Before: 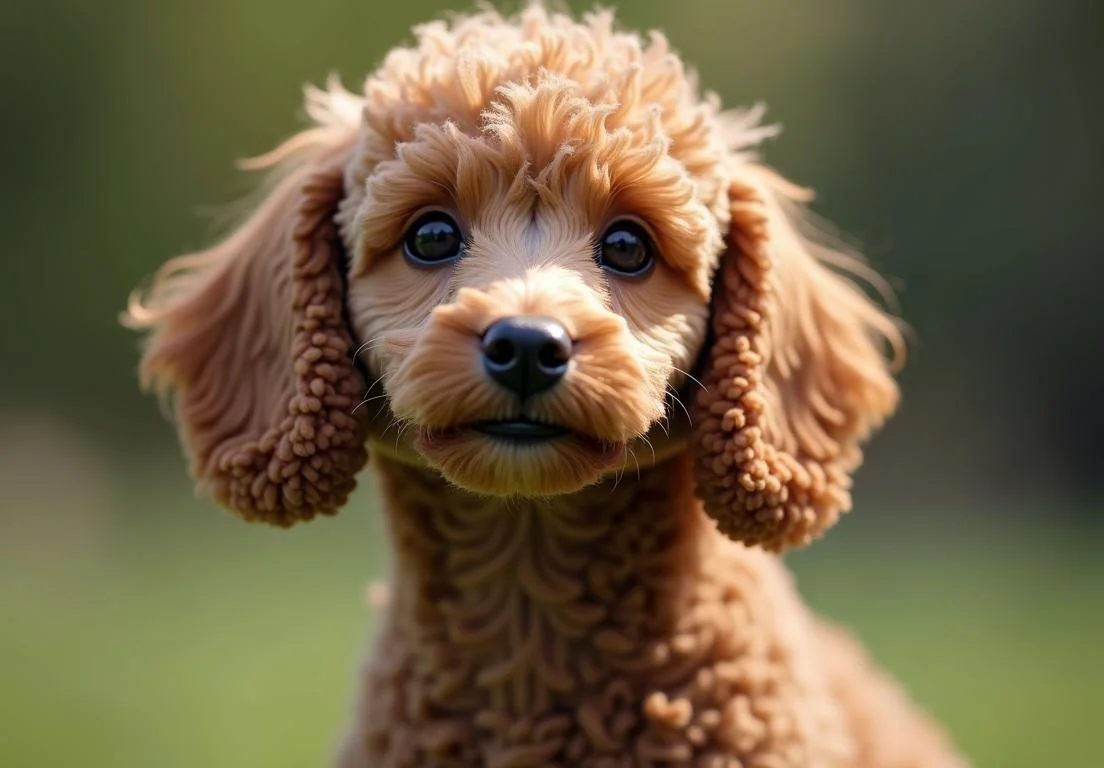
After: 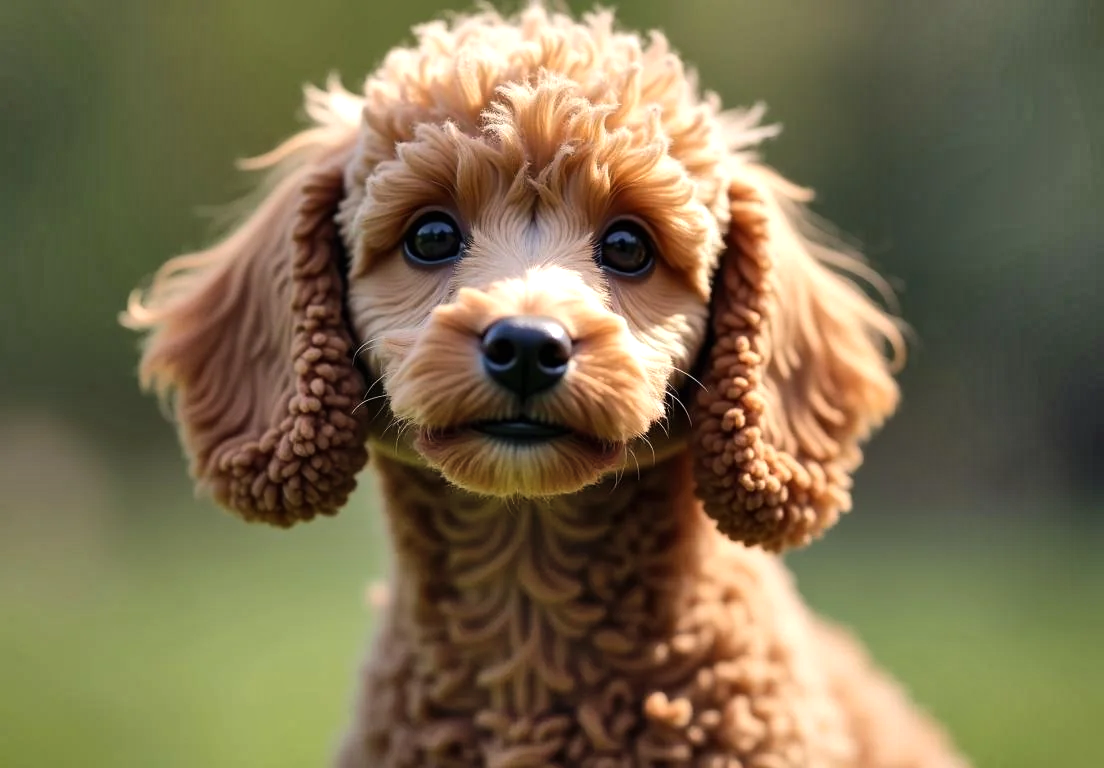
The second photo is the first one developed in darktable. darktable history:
tone equalizer: -8 EV -0.417 EV, -7 EV -0.389 EV, -6 EV -0.333 EV, -5 EV -0.222 EV, -3 EV 0.222 EV, -2 EV 0.333 EV, -1 EV 0.389 EV, +0 EV 0.417 EV, edges refinement/feathering 500, mask exposure compensation -1.57 EV, preserve details no
shadows and highlights: shadows 75, highlights -60.85, soften with gaussian
